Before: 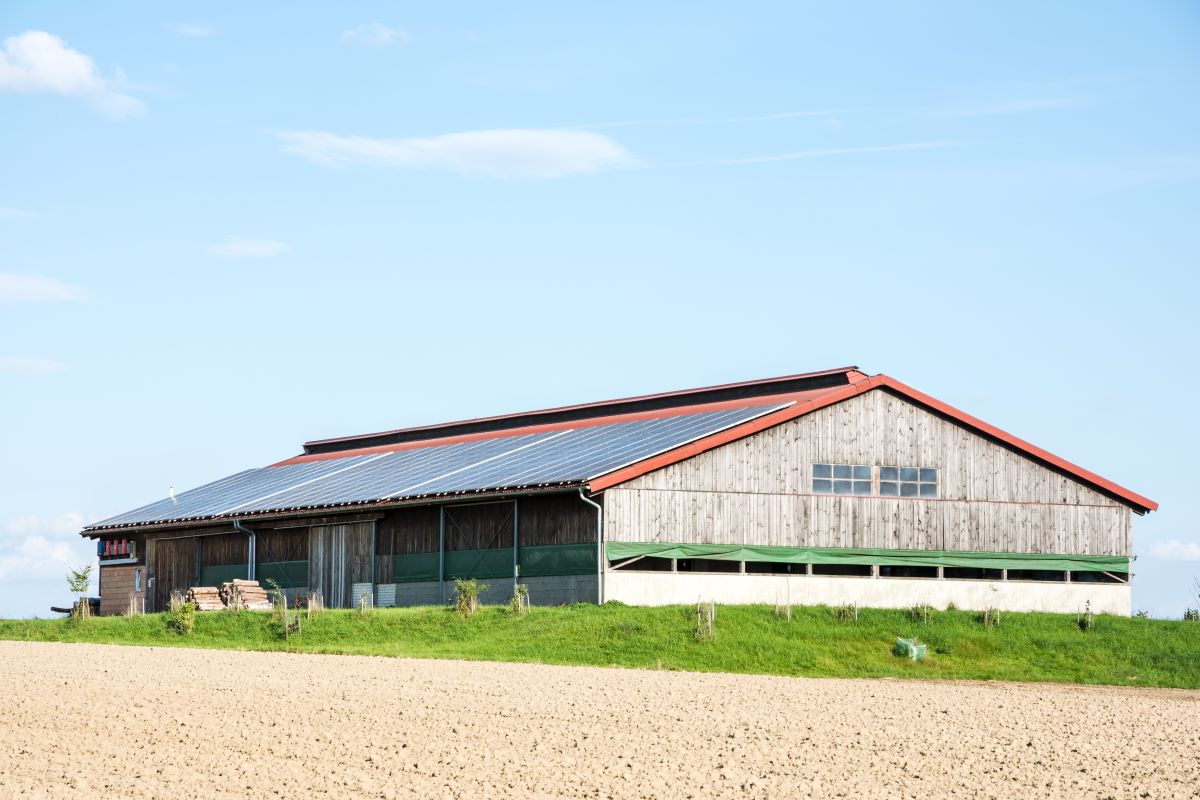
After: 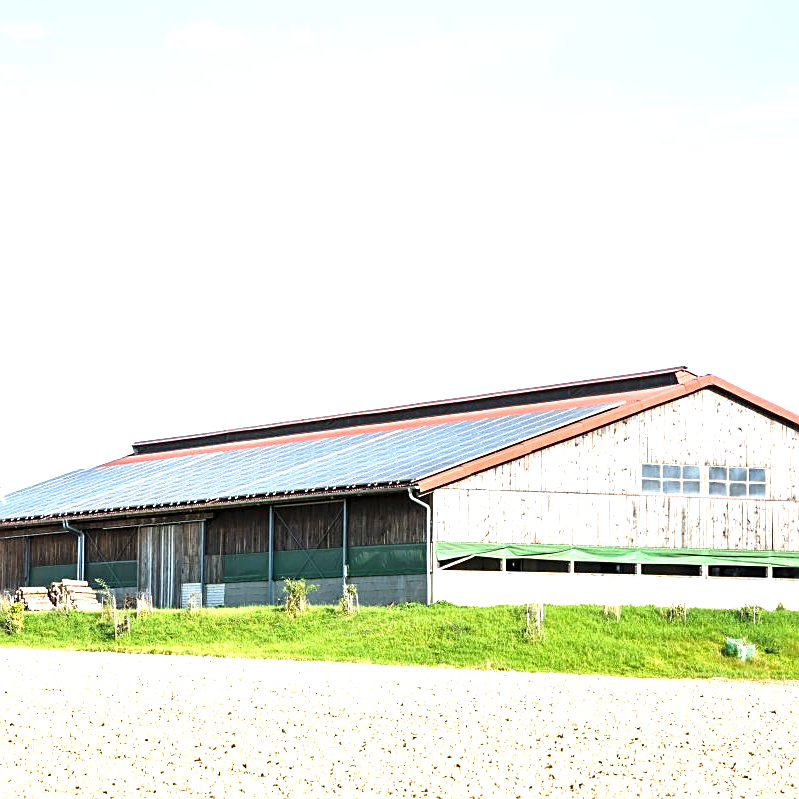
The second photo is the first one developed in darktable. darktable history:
crop and rotate: left 14.292%, right 19.041%
sharpen: on, module defaults
exposure: black level correction 0, exposure 1 EV, compensate highlight preservation false
